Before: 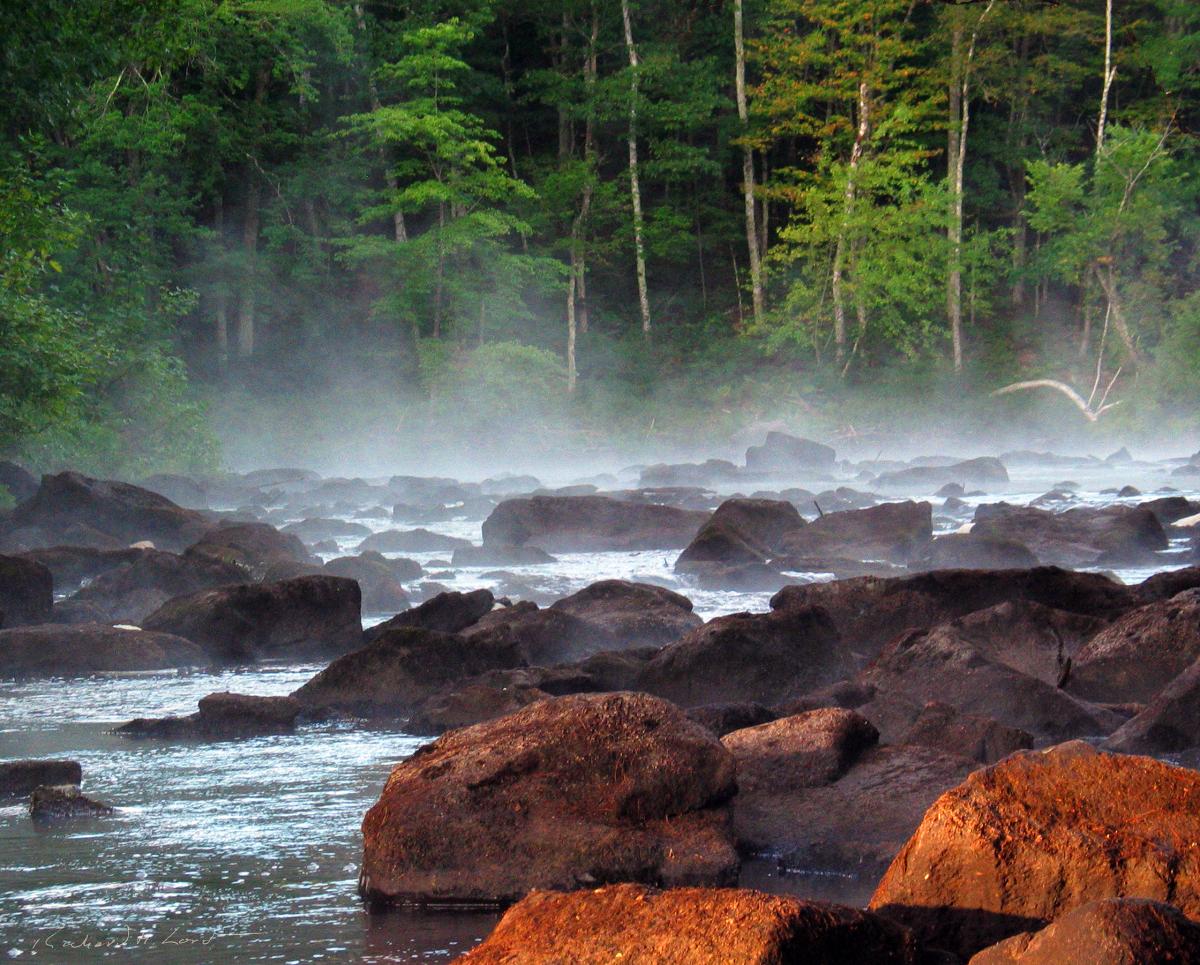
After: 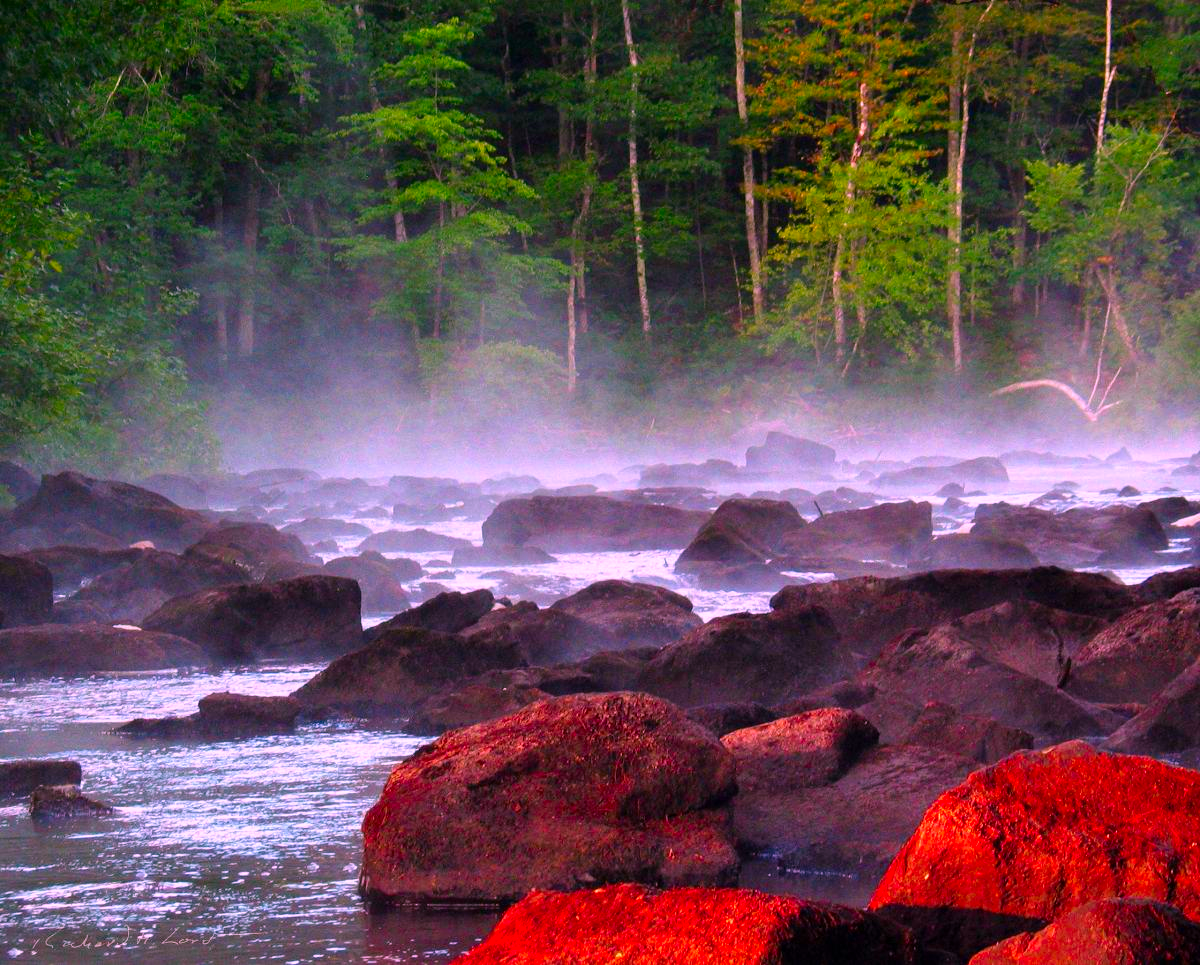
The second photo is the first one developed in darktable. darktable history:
color correction: highlights a* 19.32, highlights b* -11.2, saturation 1.68
